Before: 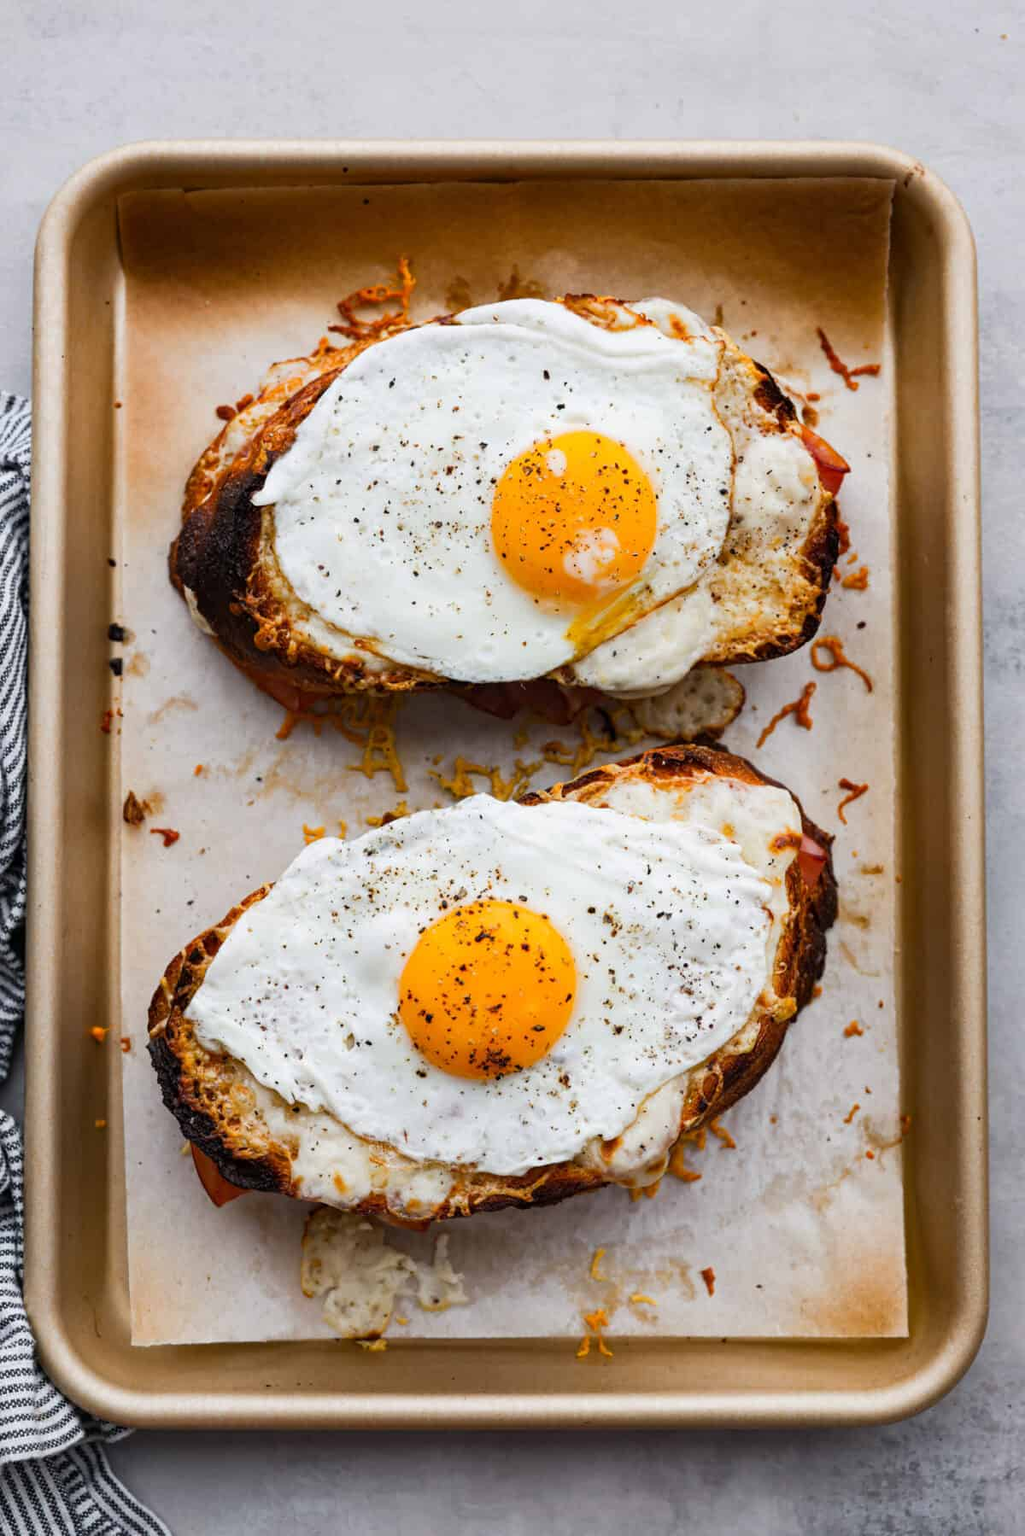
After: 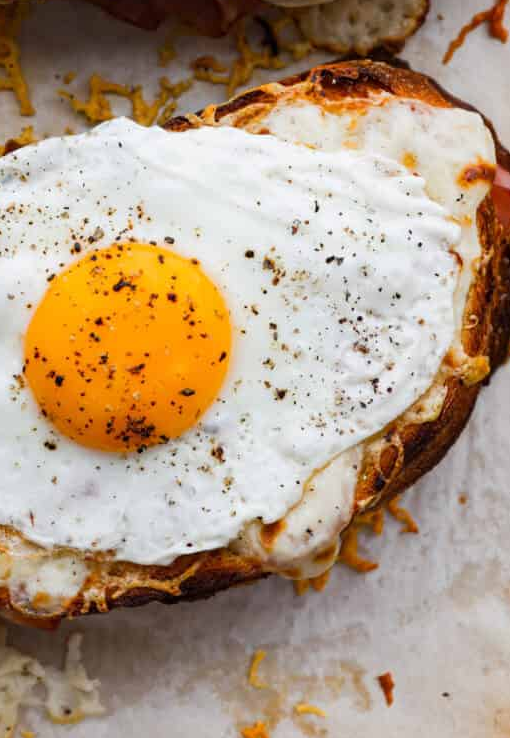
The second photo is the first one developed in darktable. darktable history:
crop: left 36.951%, top 45.14%, right 20.509%, bottom 13.793%
